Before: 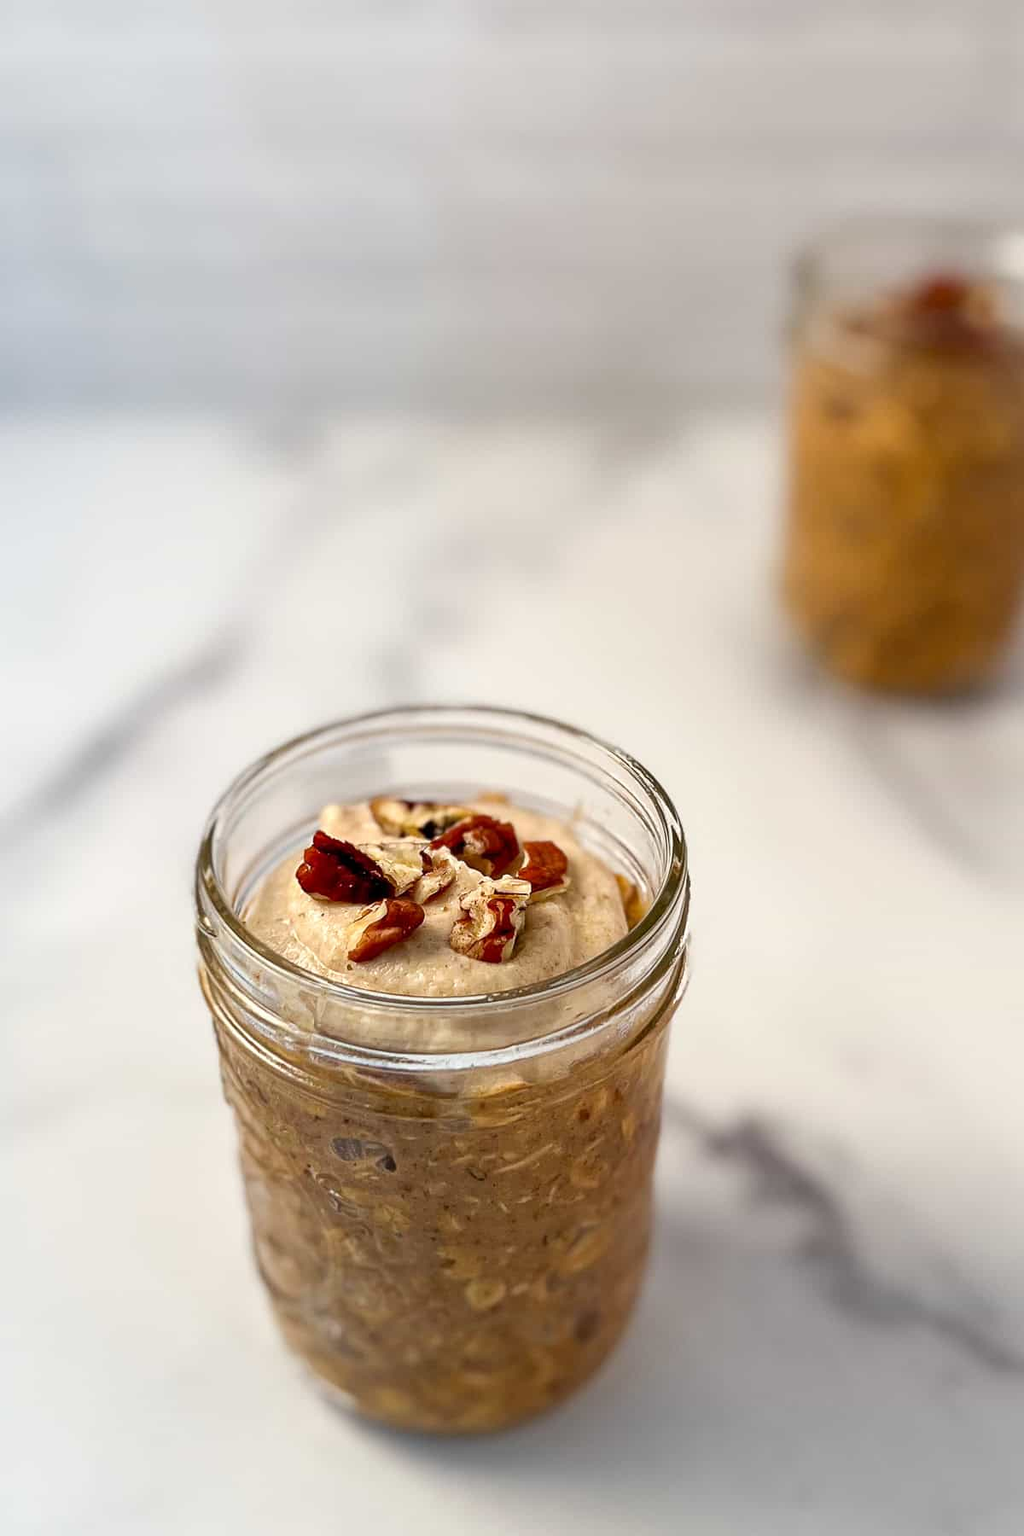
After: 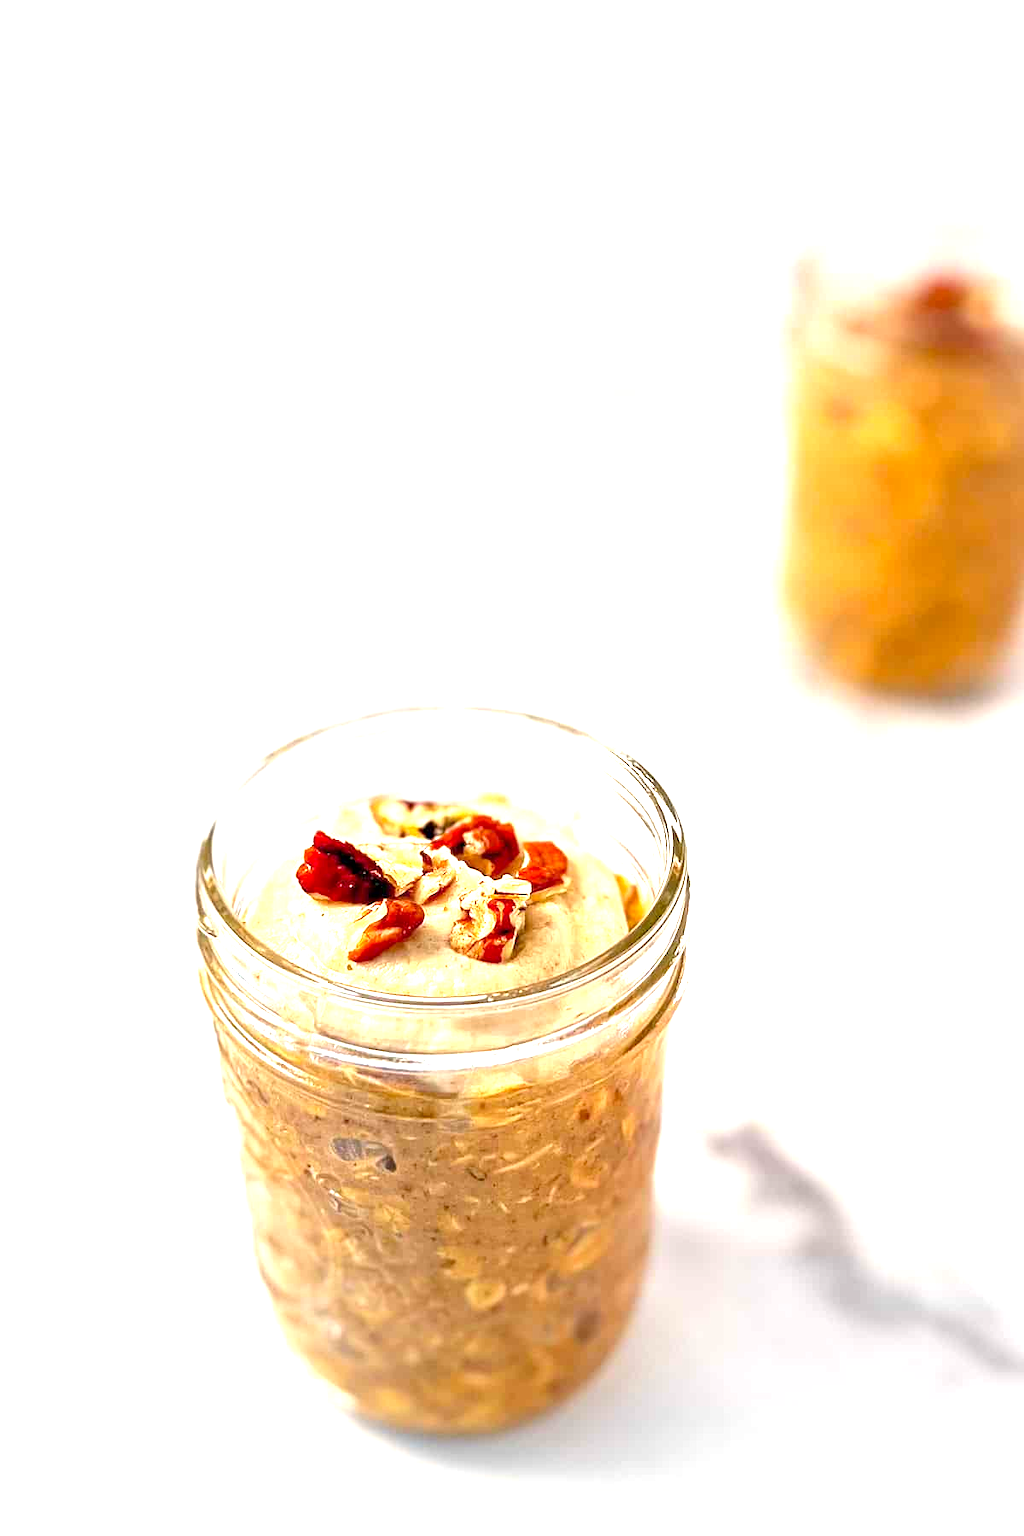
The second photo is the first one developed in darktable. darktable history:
exposure: black level correction 0.001, exposure 1.646 EV, compensate exposure bias true, compensate highlight preservation false
contrast brightness saturation: contrast 0.03, brightness 0.06, saturation 0.13
